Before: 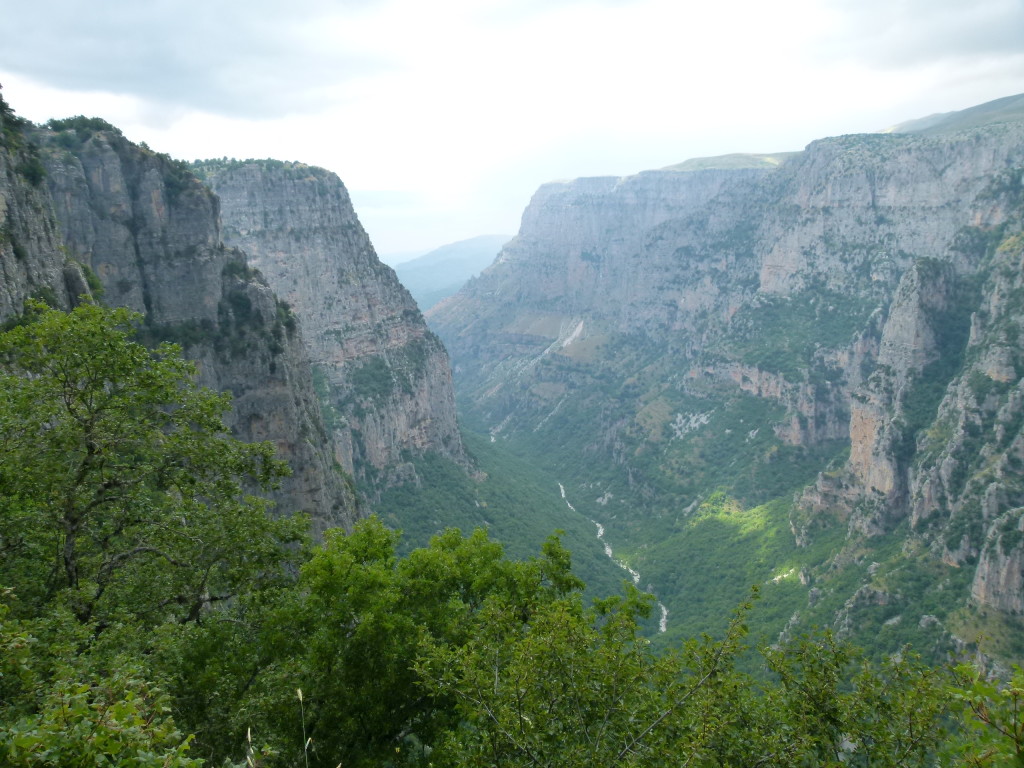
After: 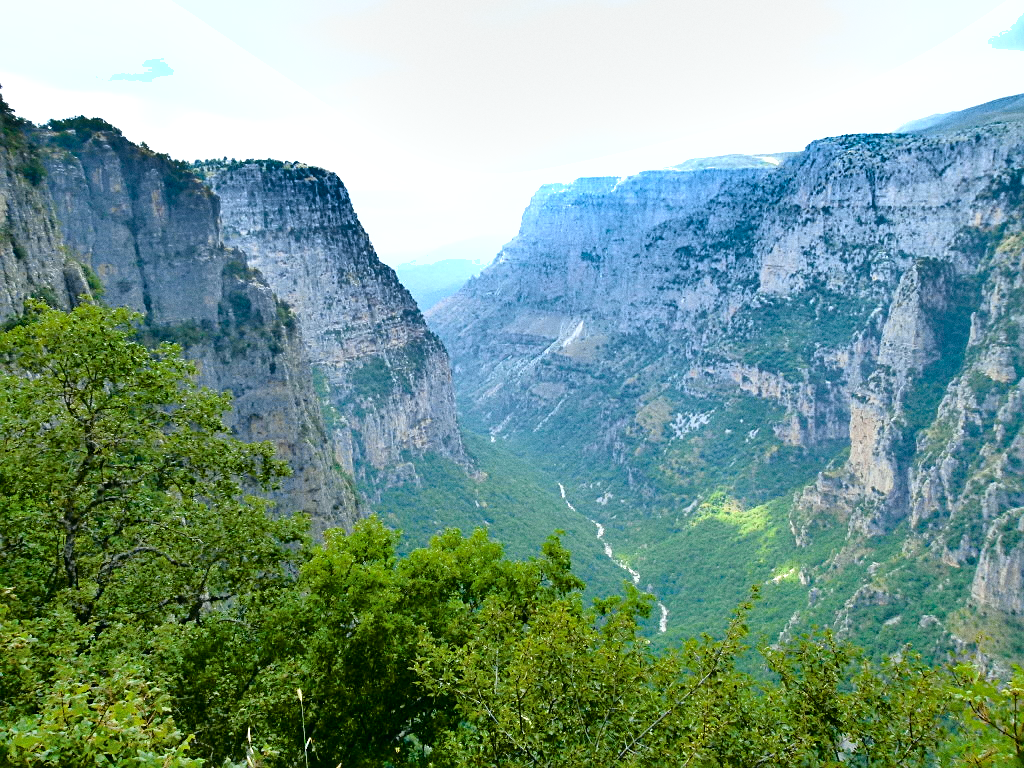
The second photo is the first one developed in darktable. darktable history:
grain: coarseness 0.09 ISO
shadows and highlights: white point adjustment 0.1, highlights -70, soften with gaussian
tone curve: curves: ch0 [(0.014, 0.013) (0.088, 0.043) (0.208, 0.176) (0.257, 0.267) (0.406, 0.483) (0.489, 0.556) (0.667, 0.73) (0.793, 0.851) (0.994, 0.974)]; ch1 [(0, 0) (0.161, 0.092) (0.35, 0.33) (0.392, 0.392) (0.457, 0.467) (0.505, 0.497) (0.537, 0.518) (0.553, 0.53) (0.58, 0.567) (0.739, 0.697) (1, 1)]; ch2 [(0, 0) (0.346, 0.362) (0.448, 0.419) (0.502, 0.499) (0.533, 0.517) (0.556, 0.533) (0.629, 0.619) (0.717, 0.678) (1, 1)], color space Lab, independent channels, preserve colors none
color balance rgb: linear chroma grading › shadows -2.2%, linear chroma grading › highlights -15%, linear chroma grading › global chroma -10%, linear chroma grading › mid-tones -10%, perceptual saturation grading › global saturation 45%, perceptual saturation grading › highlights -50%, perceptual saturation grading › shadows 30%, perceptual brilliance grading › global brilliance 18%, global vibrance 45%
sharpen: on, module defaults
